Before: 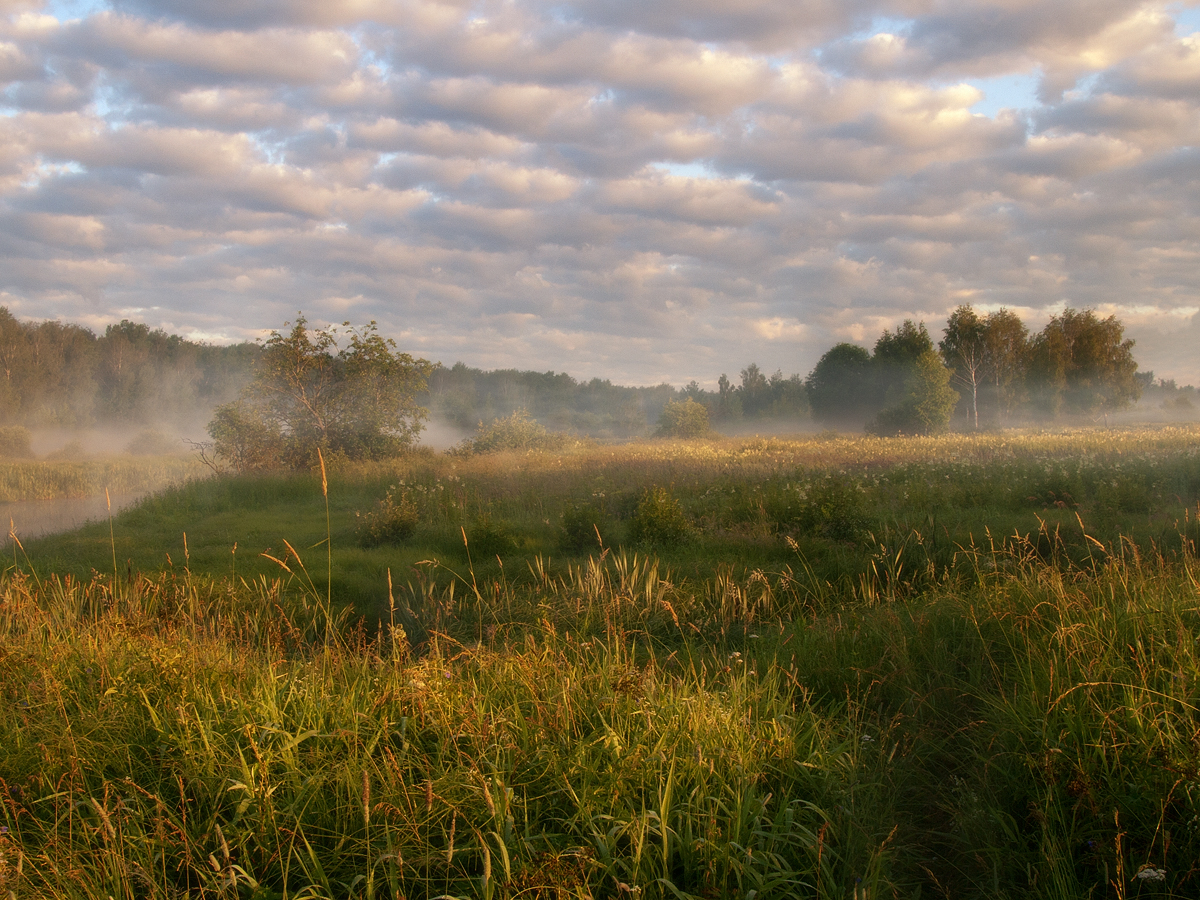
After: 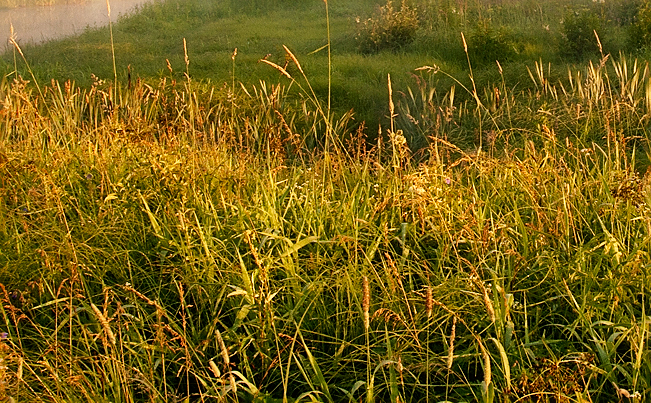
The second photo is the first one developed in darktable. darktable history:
base curve: curves: ch0 [(0, 0) (0.005, 0.002) (0.15, 0.3) (0.4, 0.7) (0.75, 0.95) (1, 1)], preserve colors none
crop and rotate: top 54.933%, right 45.738%, bottom 0.194%
sharpen: on, module defaults
shadows and highlights: soften with gaussian
